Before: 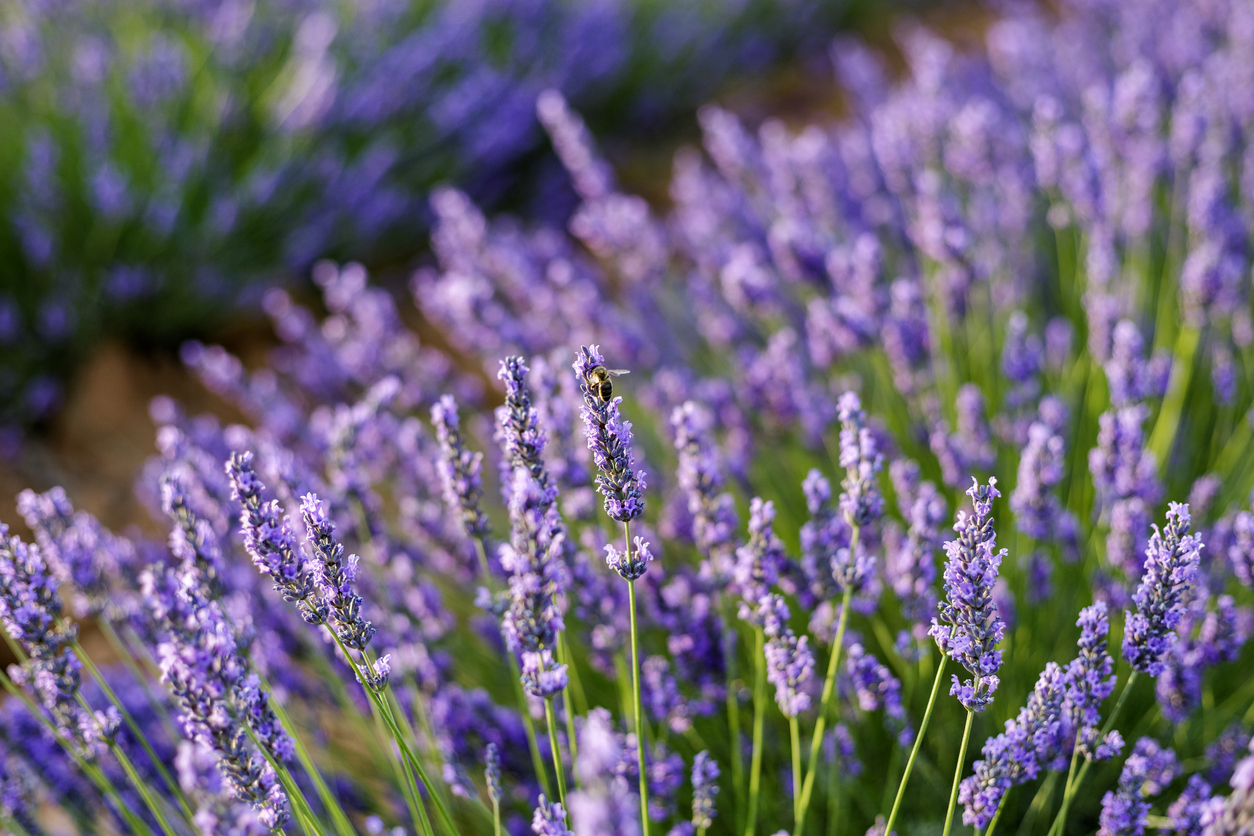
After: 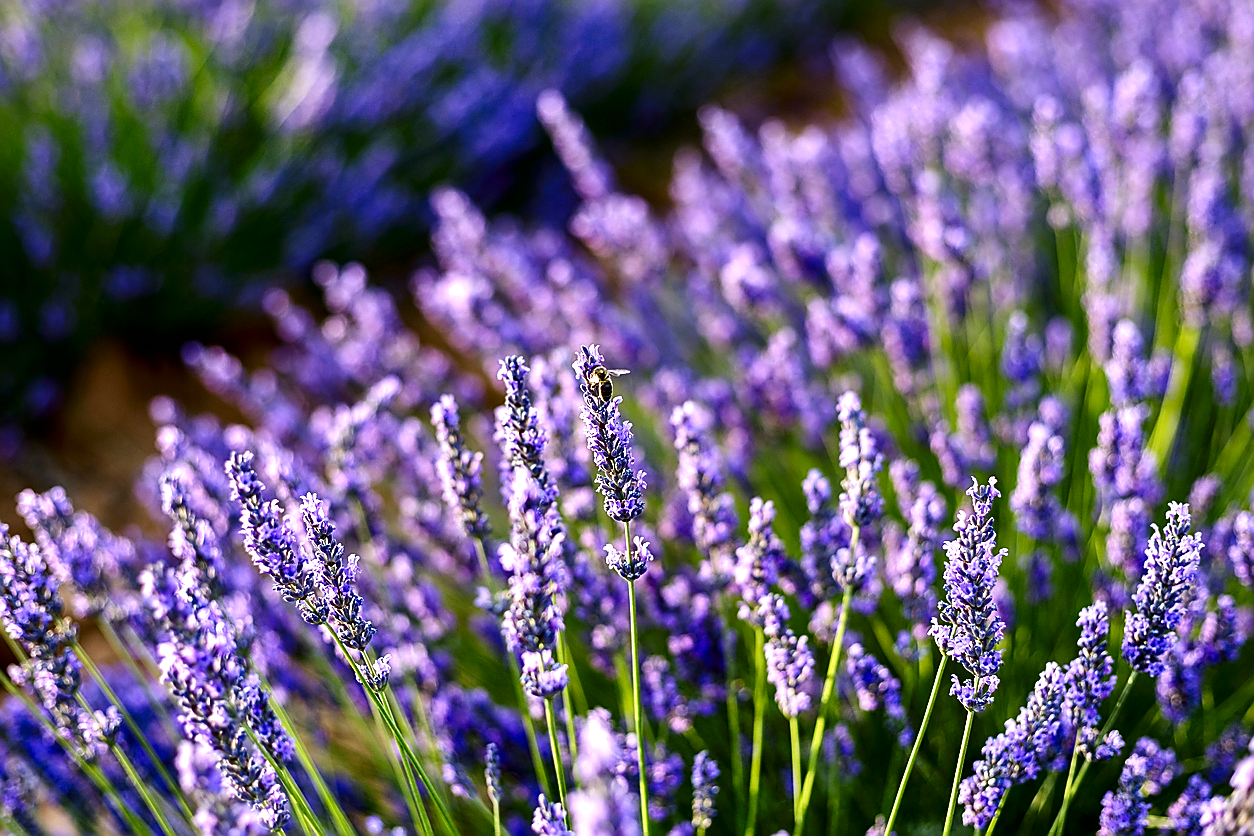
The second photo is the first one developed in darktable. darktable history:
sharpen: radius 1.403, amount 1.24, threshold 0.663
tone equalizer: -8 EV -0.733 EV, -7 EV -0.702 EV, -6 EV -0.6 EV, -5 EV -0.393 EV, -3 EV 0.373 EV, -2 EV 0.6 EV, -1 EV 0.676 EV, +0 EV 0.72 EV
contrast brightness saturation: contrast 0.127, brightness -0.228, saturation 0.144
